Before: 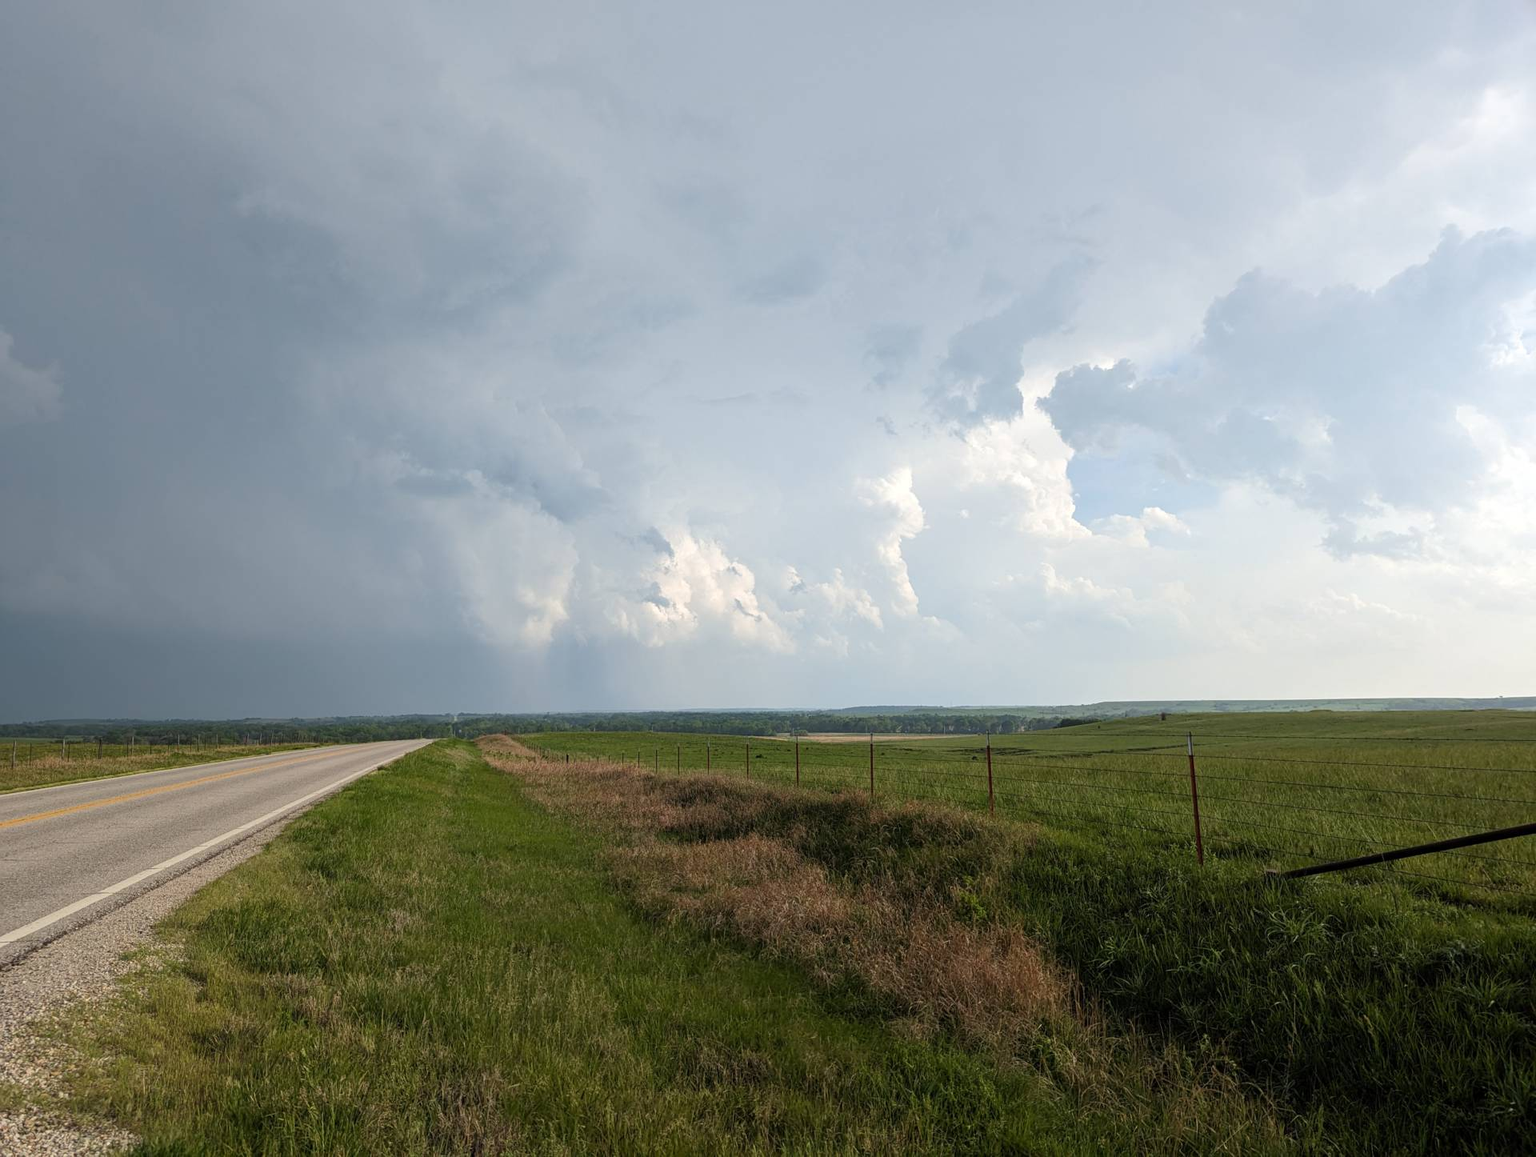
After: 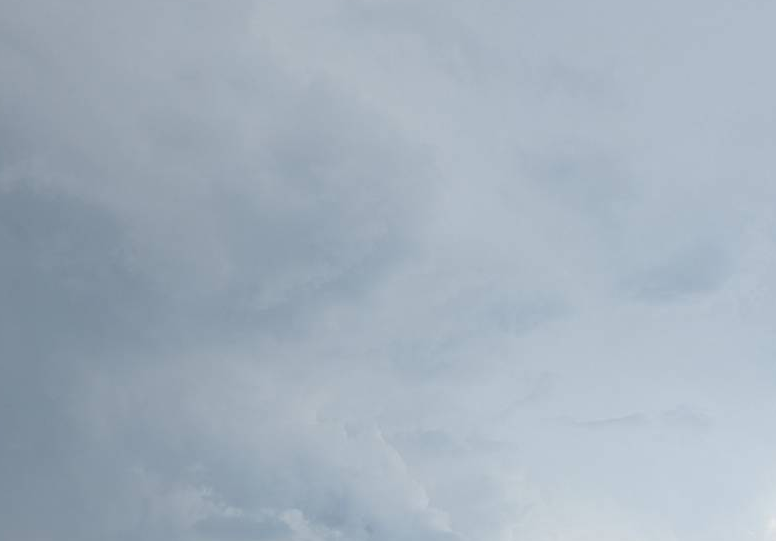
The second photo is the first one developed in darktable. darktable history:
crop: left 15.67%, top 5.462%, right 43.869%, bottom 57.089%
